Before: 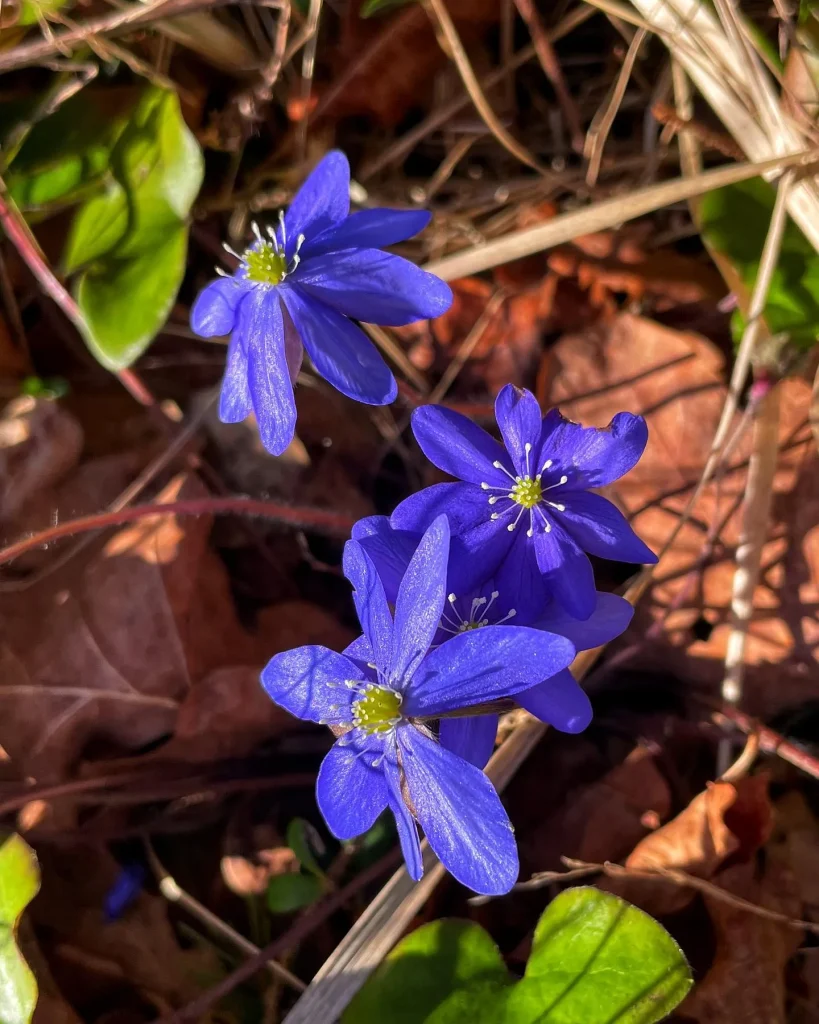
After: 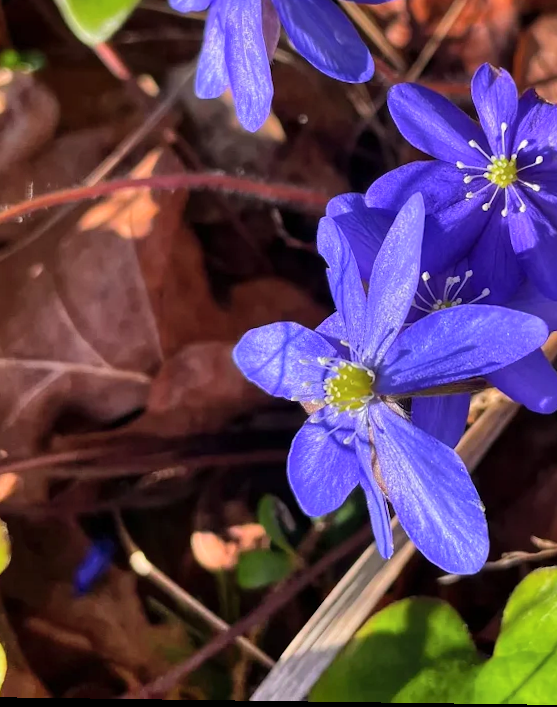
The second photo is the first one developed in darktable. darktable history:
crop and rotate: angle -0.786°, left 3.894%, top 31.679%, right 29.173%
shadows and highlights: shadows 52.46, soften with gaussian
